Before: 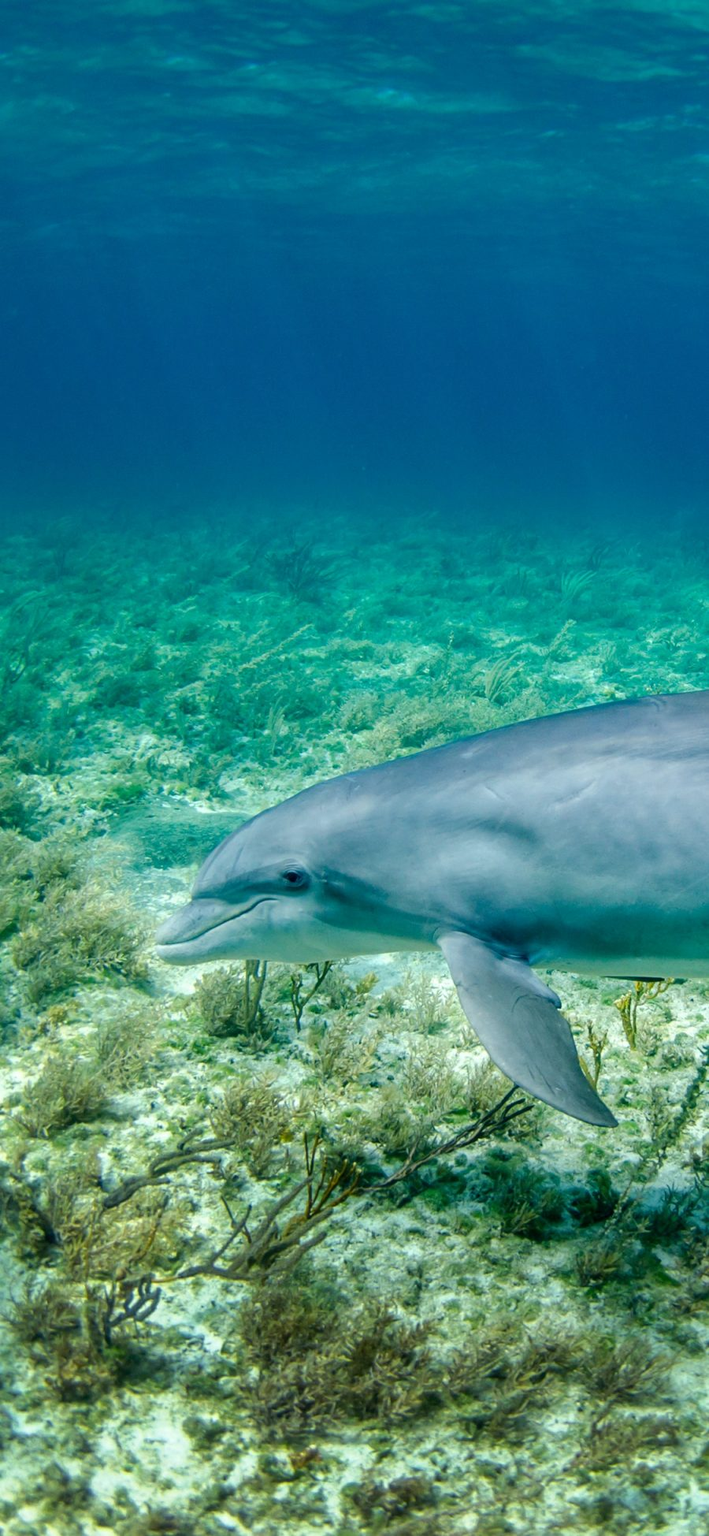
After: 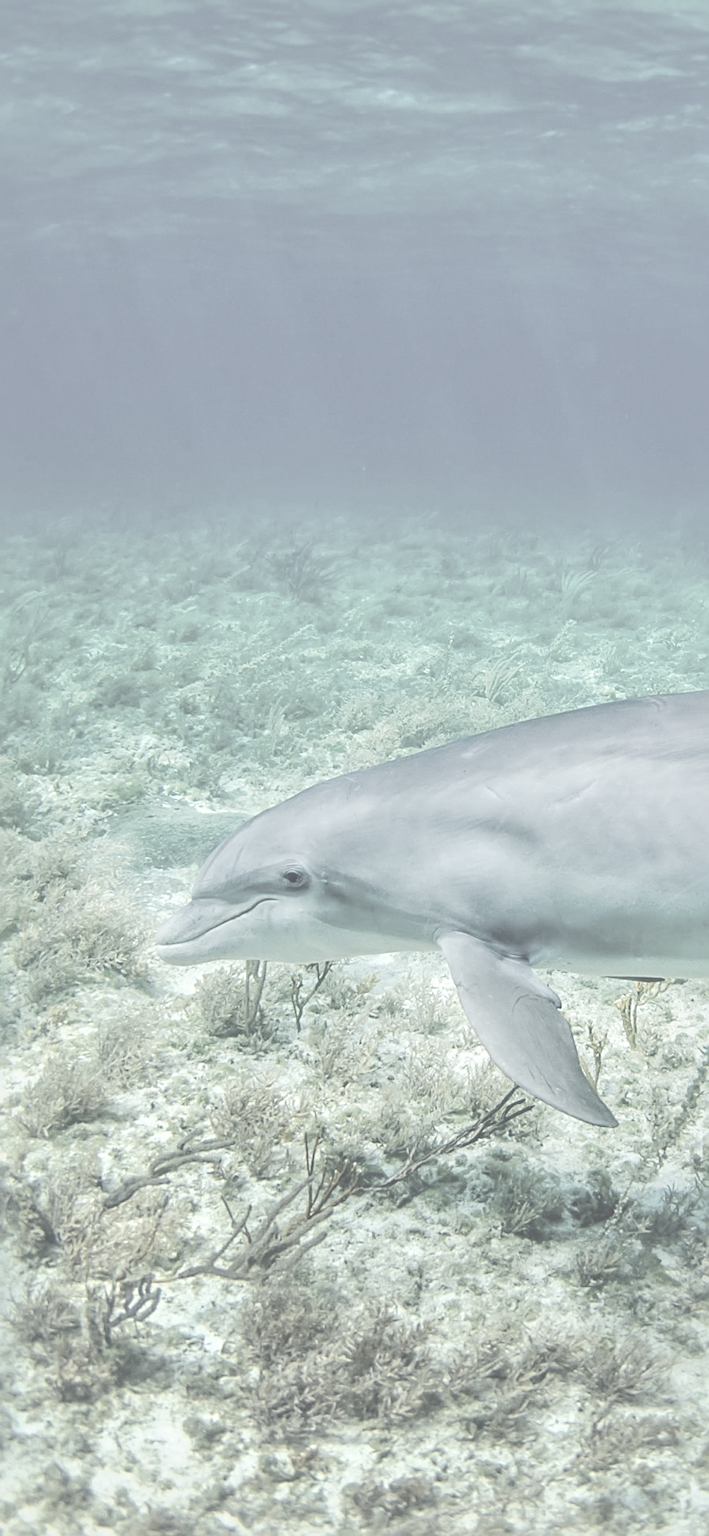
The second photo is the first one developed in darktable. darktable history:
sharpen: on, module defaults
local contrast: mode bilateral grid, contrast 20, coarseness 50, detail 171%, midtone range 0.2
color balance rgb: shadows lift › hue 84.62°, global offset › chroma 0.097%, global offset › hue 254.23°, linear chroma grading › global chroma 9.981%, perceptual saturation grading › global saturation 0.184%, global vibrance 20%
contrast brightness saturation: contrast -0.316, brightness 0.755, saturation -0.797
